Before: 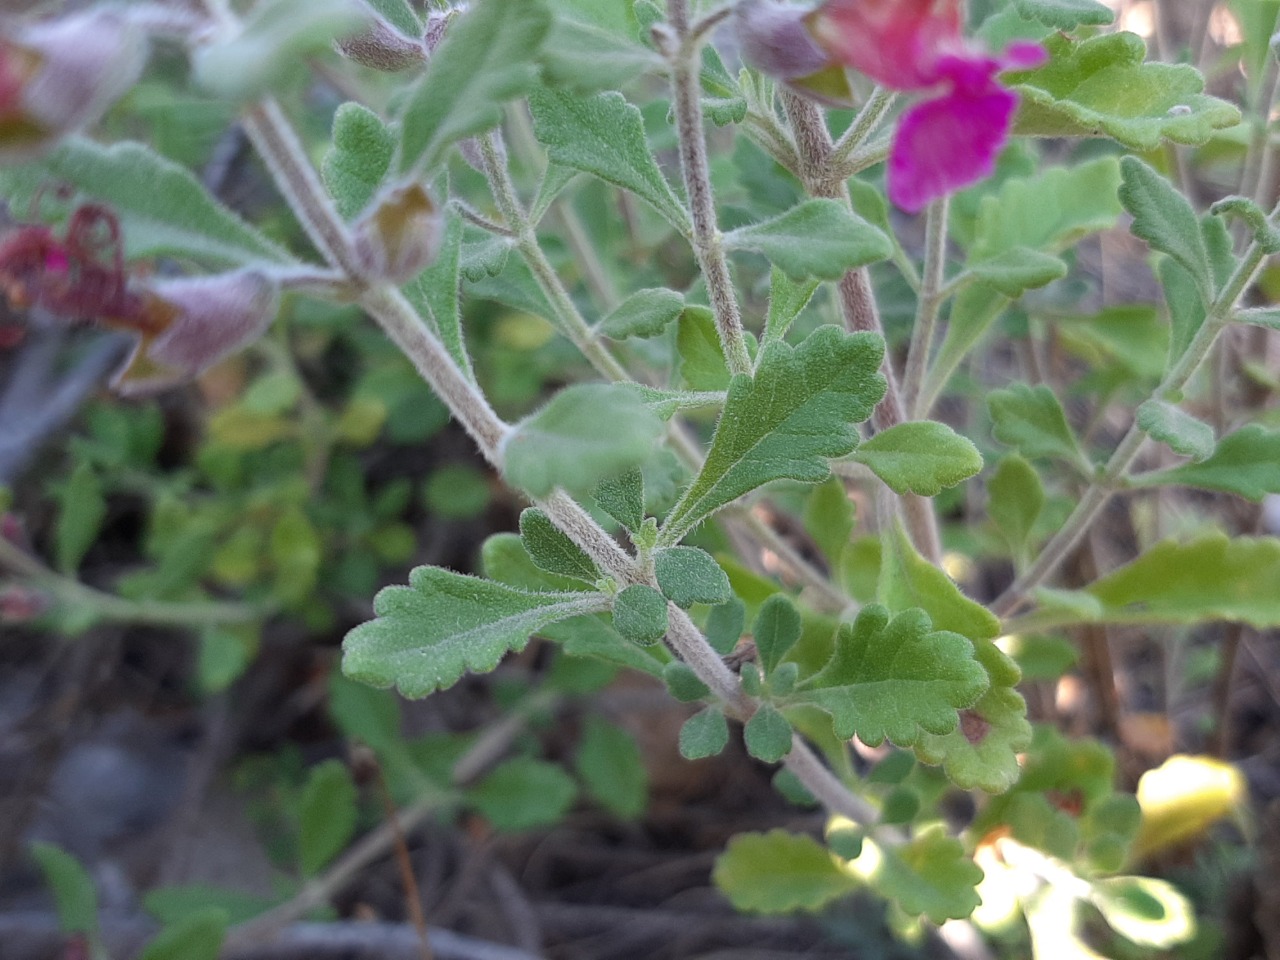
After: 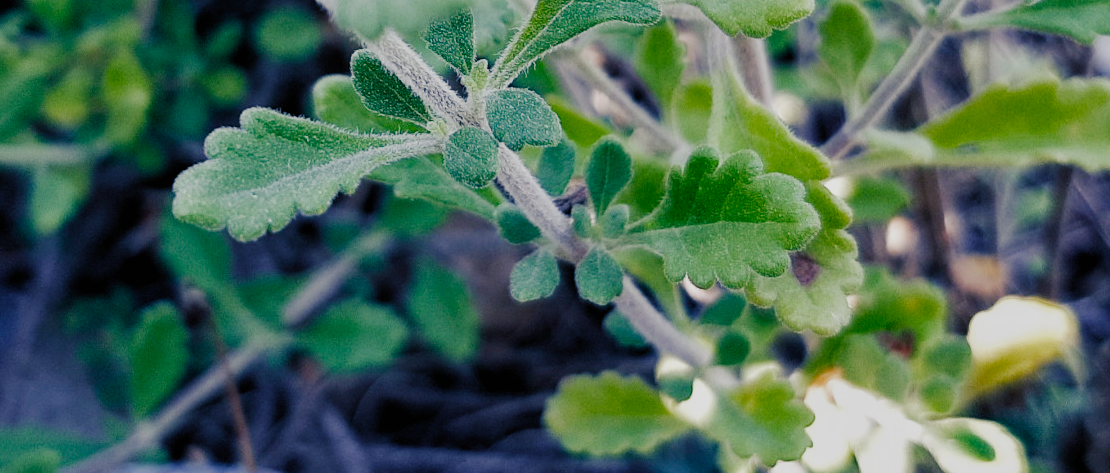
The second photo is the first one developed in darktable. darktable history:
exposure: black level correction 0.001, compensate highlight preservation false
crop and rotate: left 13.274%, top 47.757%, bottom 2.876%
color balance rgb: shadows lift › luminance -41.066%, shadows lift › chroma 13.933%, shadows lift › hue 260.04°, power › luminance 1.335%, perceptual saturation grading › global saturation 0.482%, perceptual saturation grading › highlights -17.502%, perceptual saturation grading › mid-tones 32.499%, perceptual saturation grading › shadows 50.487%, perceptual brilliance grading › highlights 11.478%
contrast equalizer: y [[0.586, 0.584, 0.576, 0.565, 0.552, 0.539], [0.5 ×6], [0.97, 0.959, 0.919, 0.859, 0.789, 0.717], [0 ×6], [0 ×6]]
filmic rgb: black relative exposure -7.16 EV, white relative exposure 5.39 EV, hardness 3.02, preserve chrominance no, color science v5 (2021), contrast in shadows safe, contrast in highlights safe
